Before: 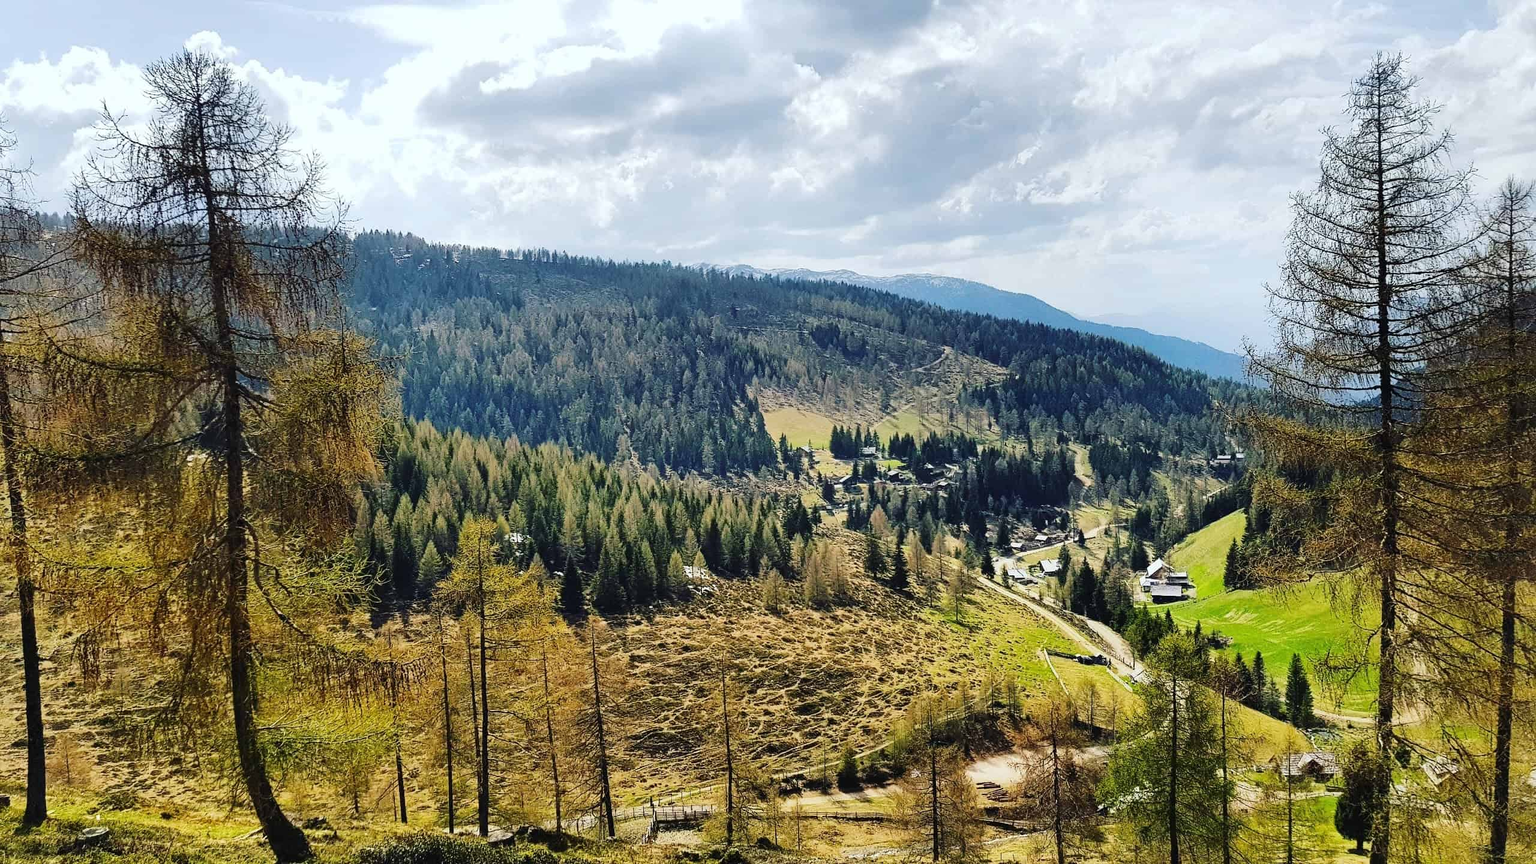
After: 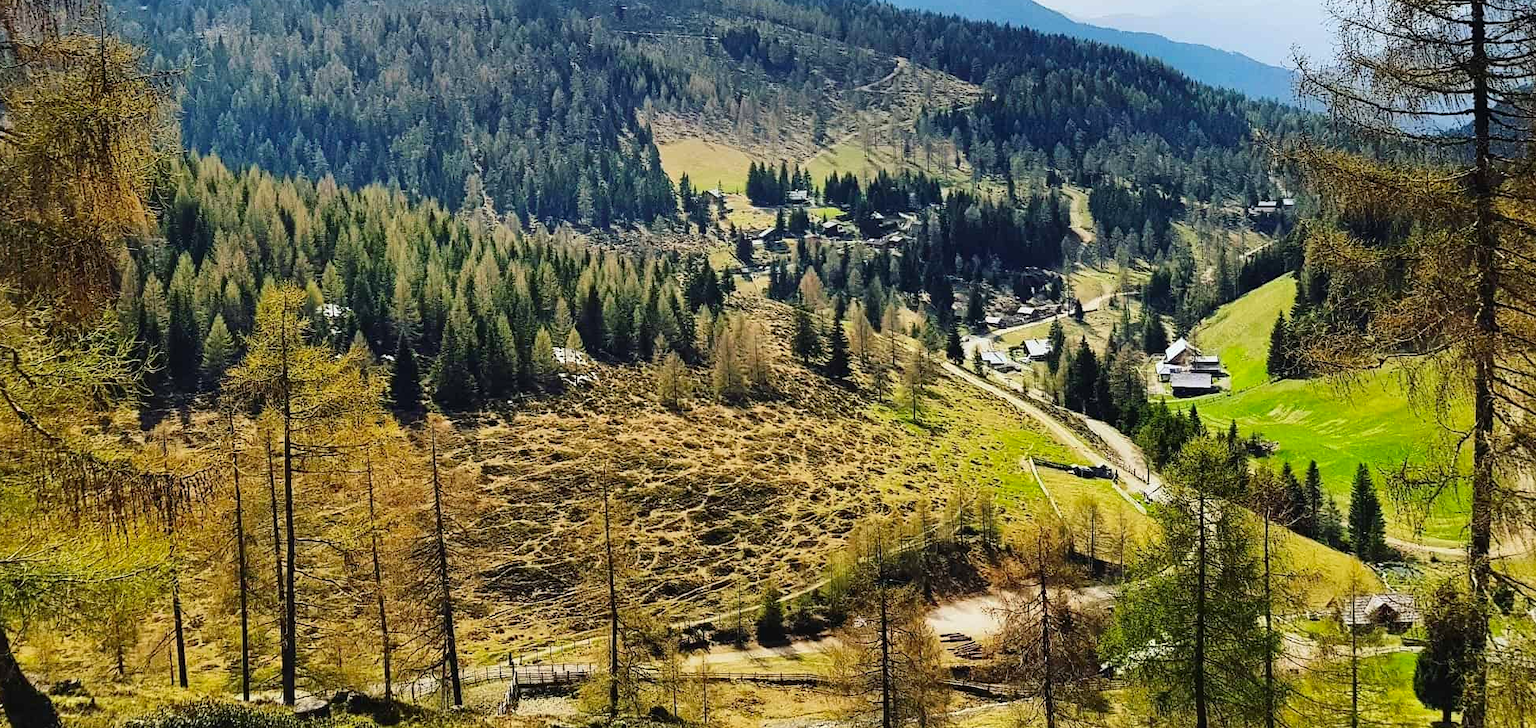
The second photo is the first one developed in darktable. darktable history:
contrast brightness saturation: saturation 0.1
crop and rotate: left 17.299%, top 35.115%, right 7.015%, bottom 1.024%
